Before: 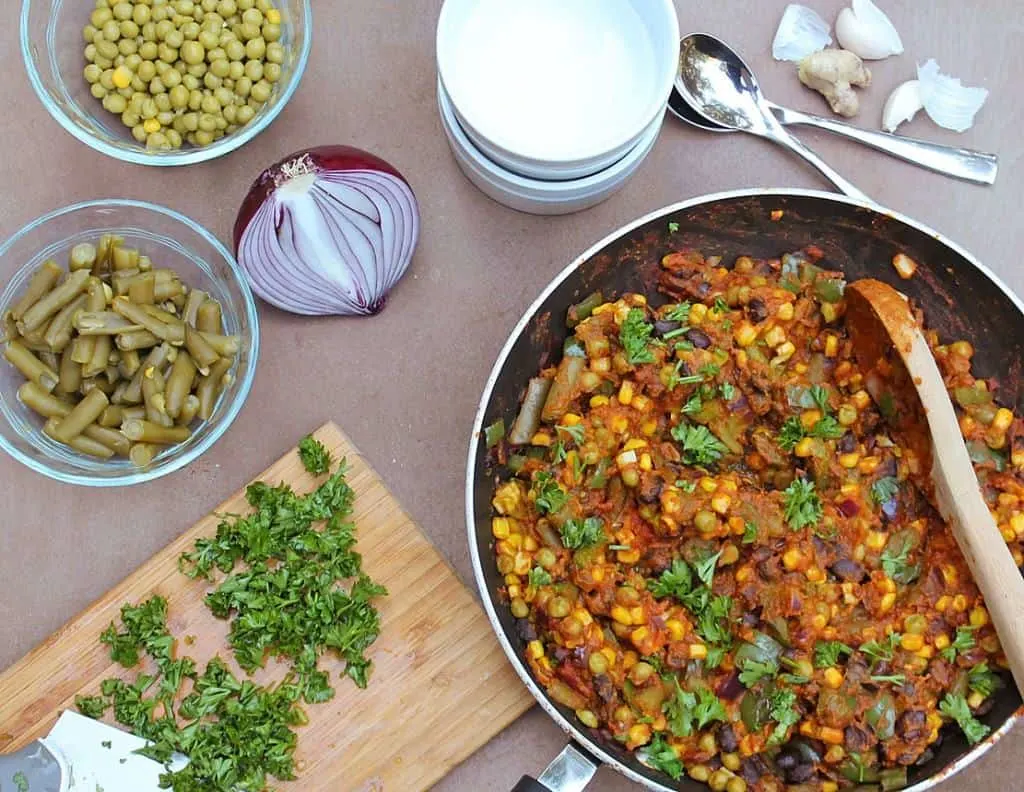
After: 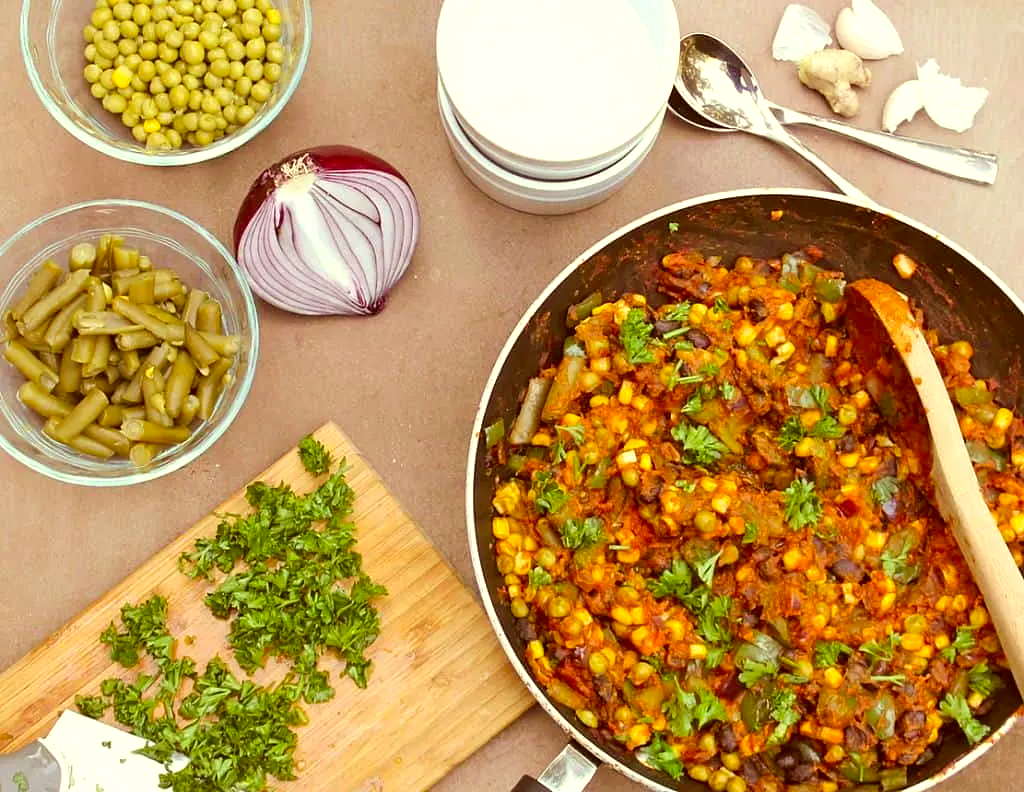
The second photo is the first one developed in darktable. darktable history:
color correction: highlights a* 1.17, highlights b* 23.59, shadows a* 16.33, shadows b* 24.68
tone equalizer: smoothing diameter 2.22%, edges refinement/feathering 18.23, mask exposure compensation -1.57 EV, filter diffusion 5
exposure: exposure 0.405 EV, compensate exposure bias true, compensate highlight preservation false
